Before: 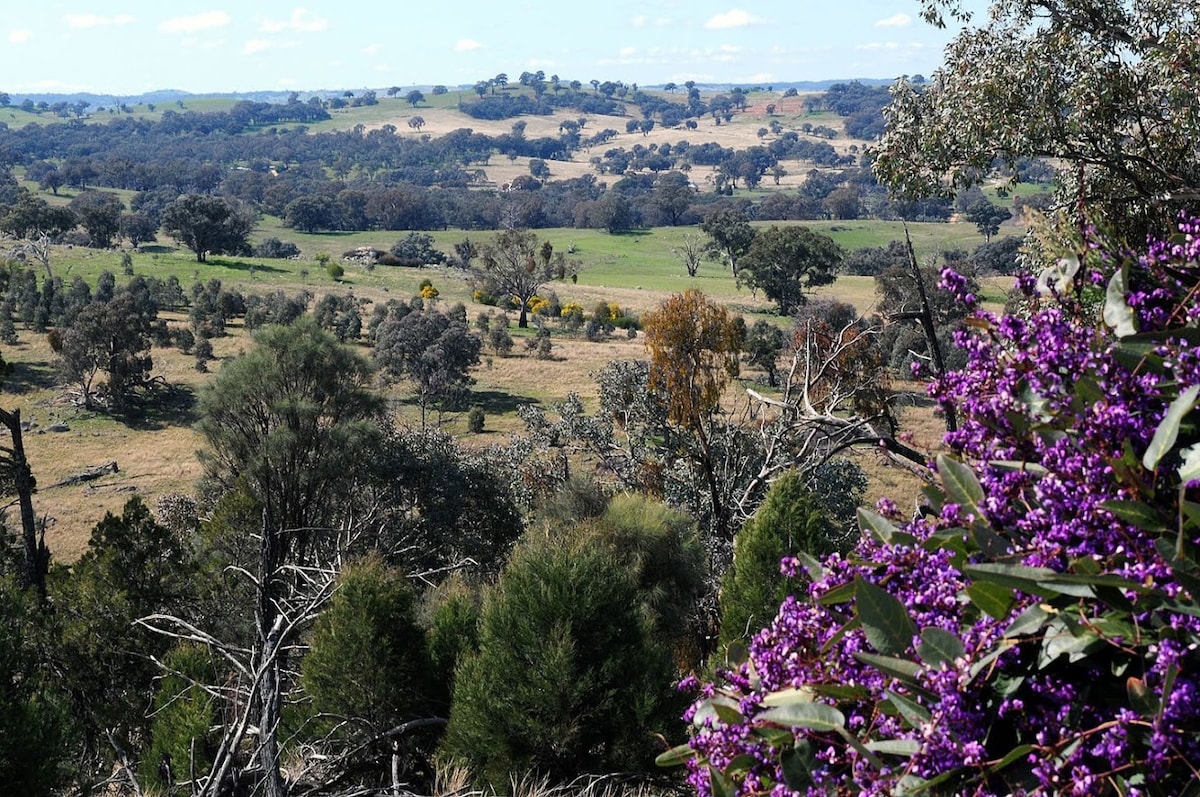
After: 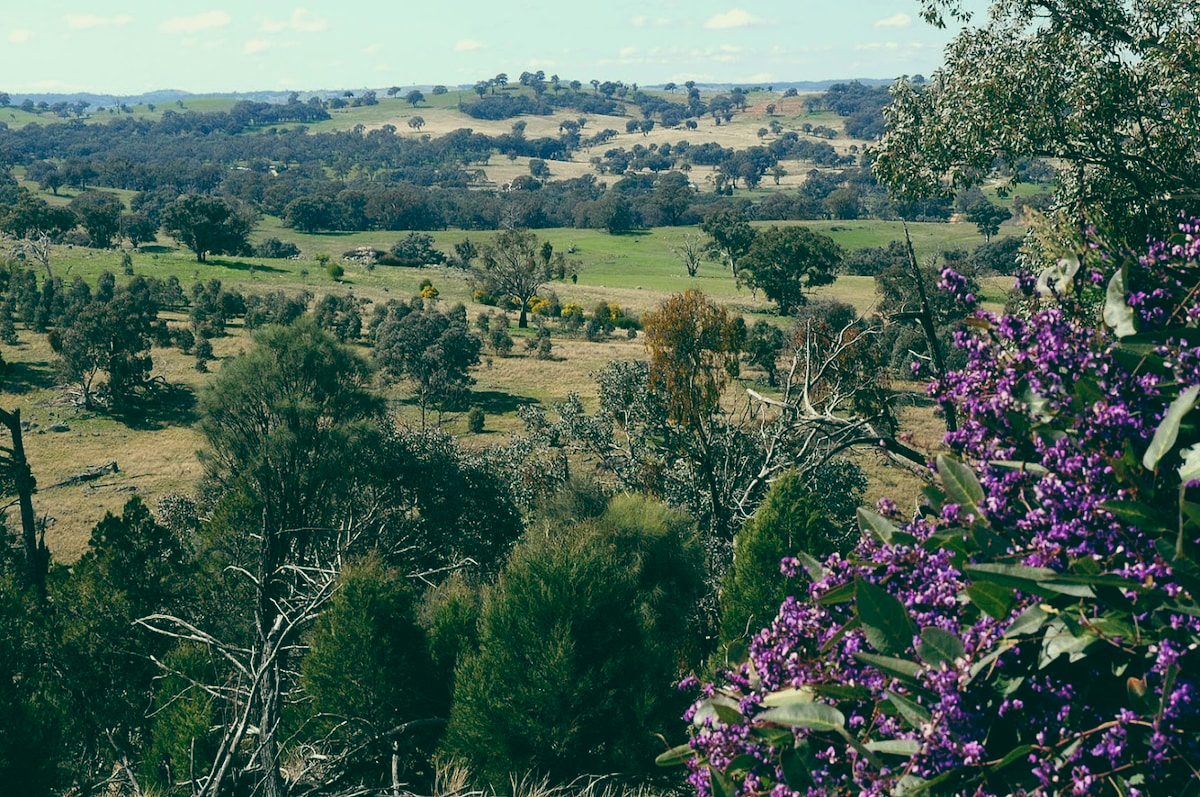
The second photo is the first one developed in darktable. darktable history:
white balance: red 0.986, blue 1.01
color balance: lift [1.005, 0.99, 1.007, 1.01], gamma [1, 1.034, 1.032, 0.966], gain [0.873, 1.055, 1.067, 0.933]
